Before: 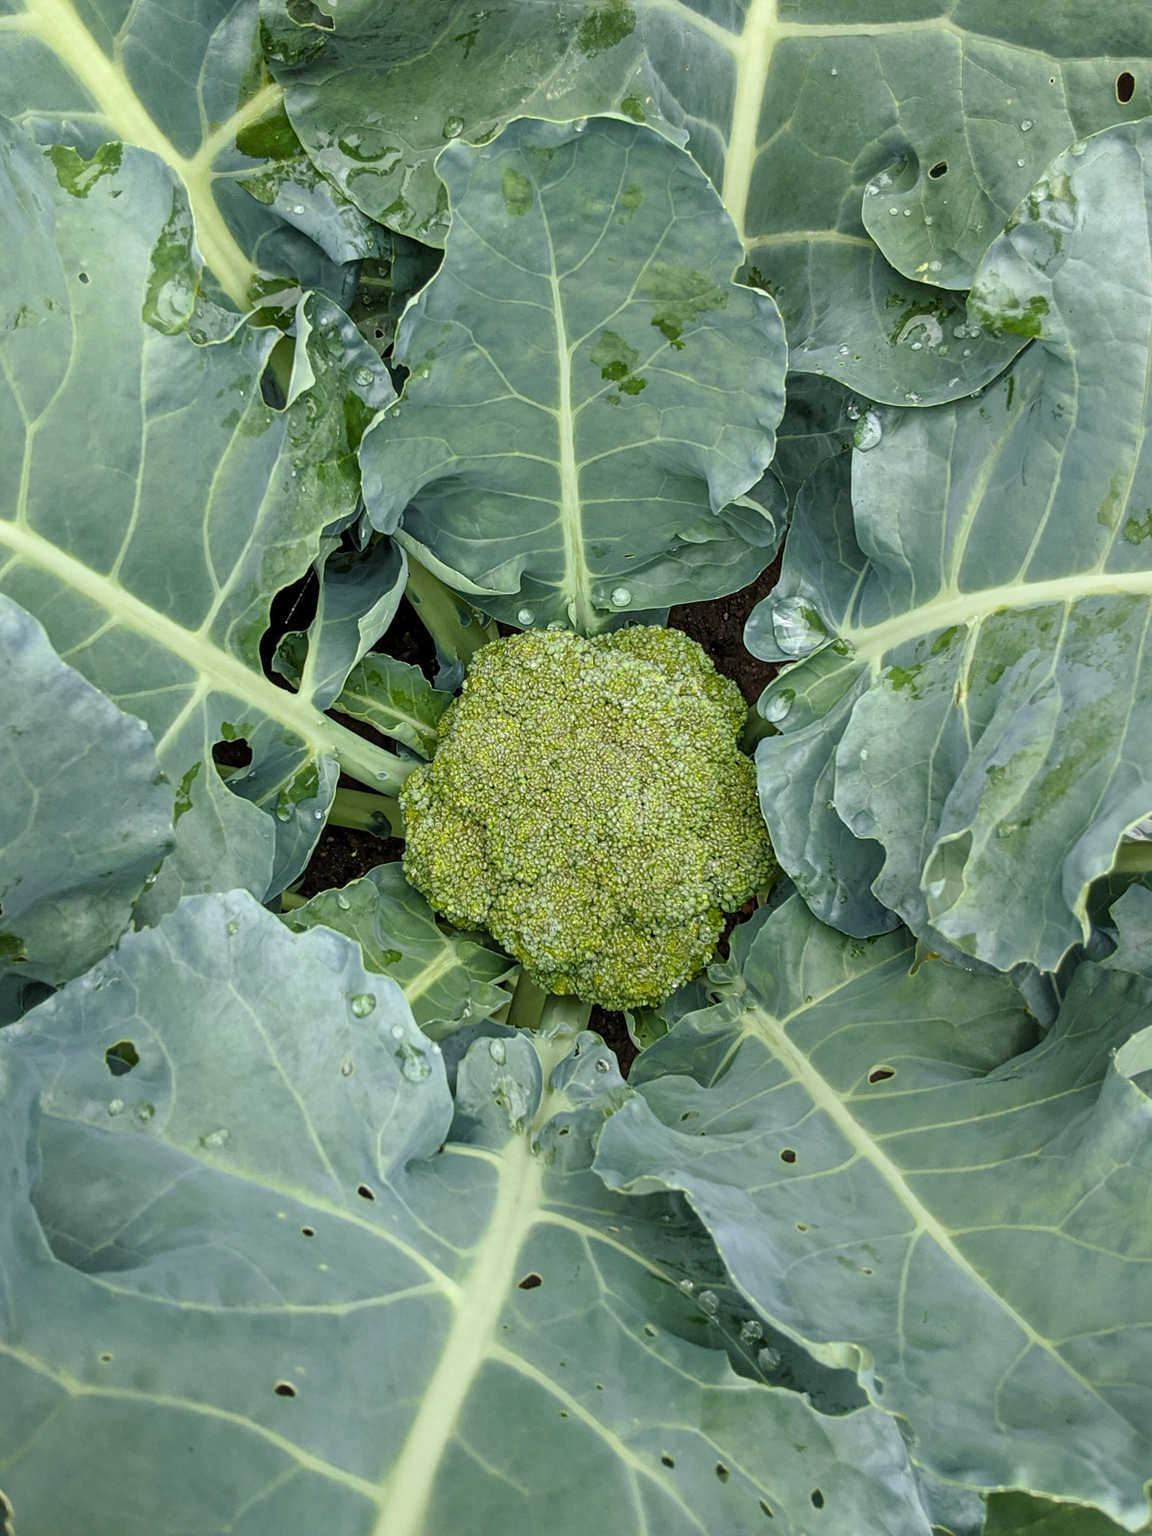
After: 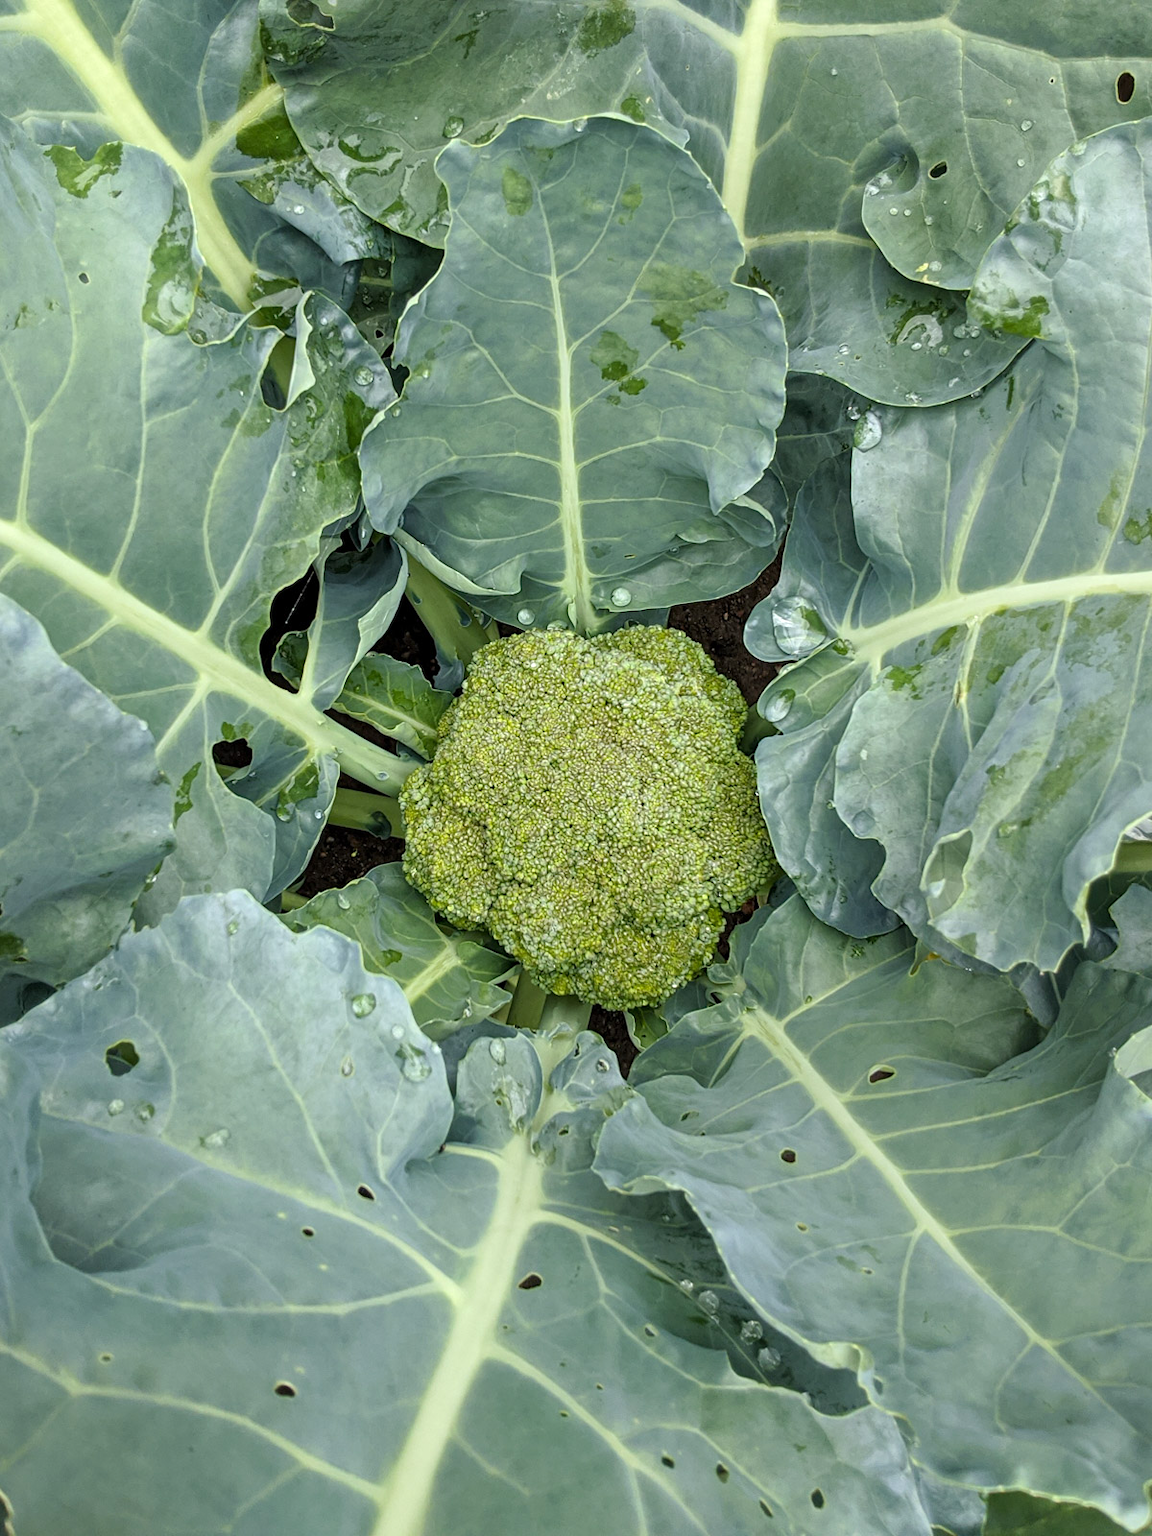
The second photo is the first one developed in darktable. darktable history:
exposure: exposure 0.133 EV, compensate exposure bias true, compensate highlight preservation false
